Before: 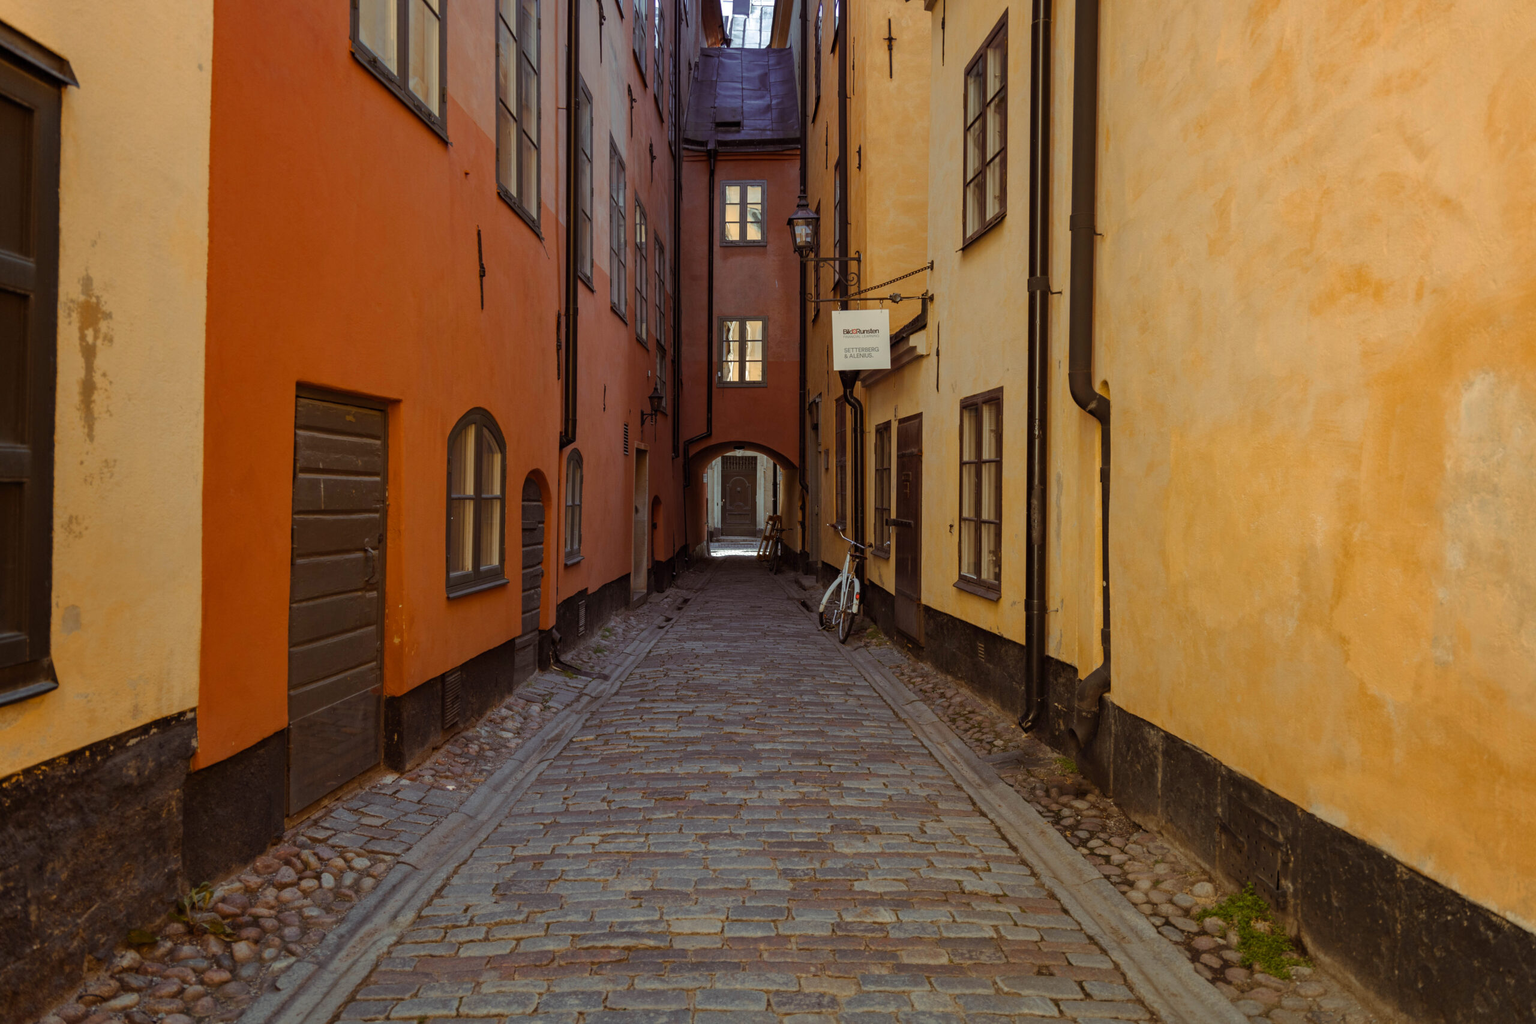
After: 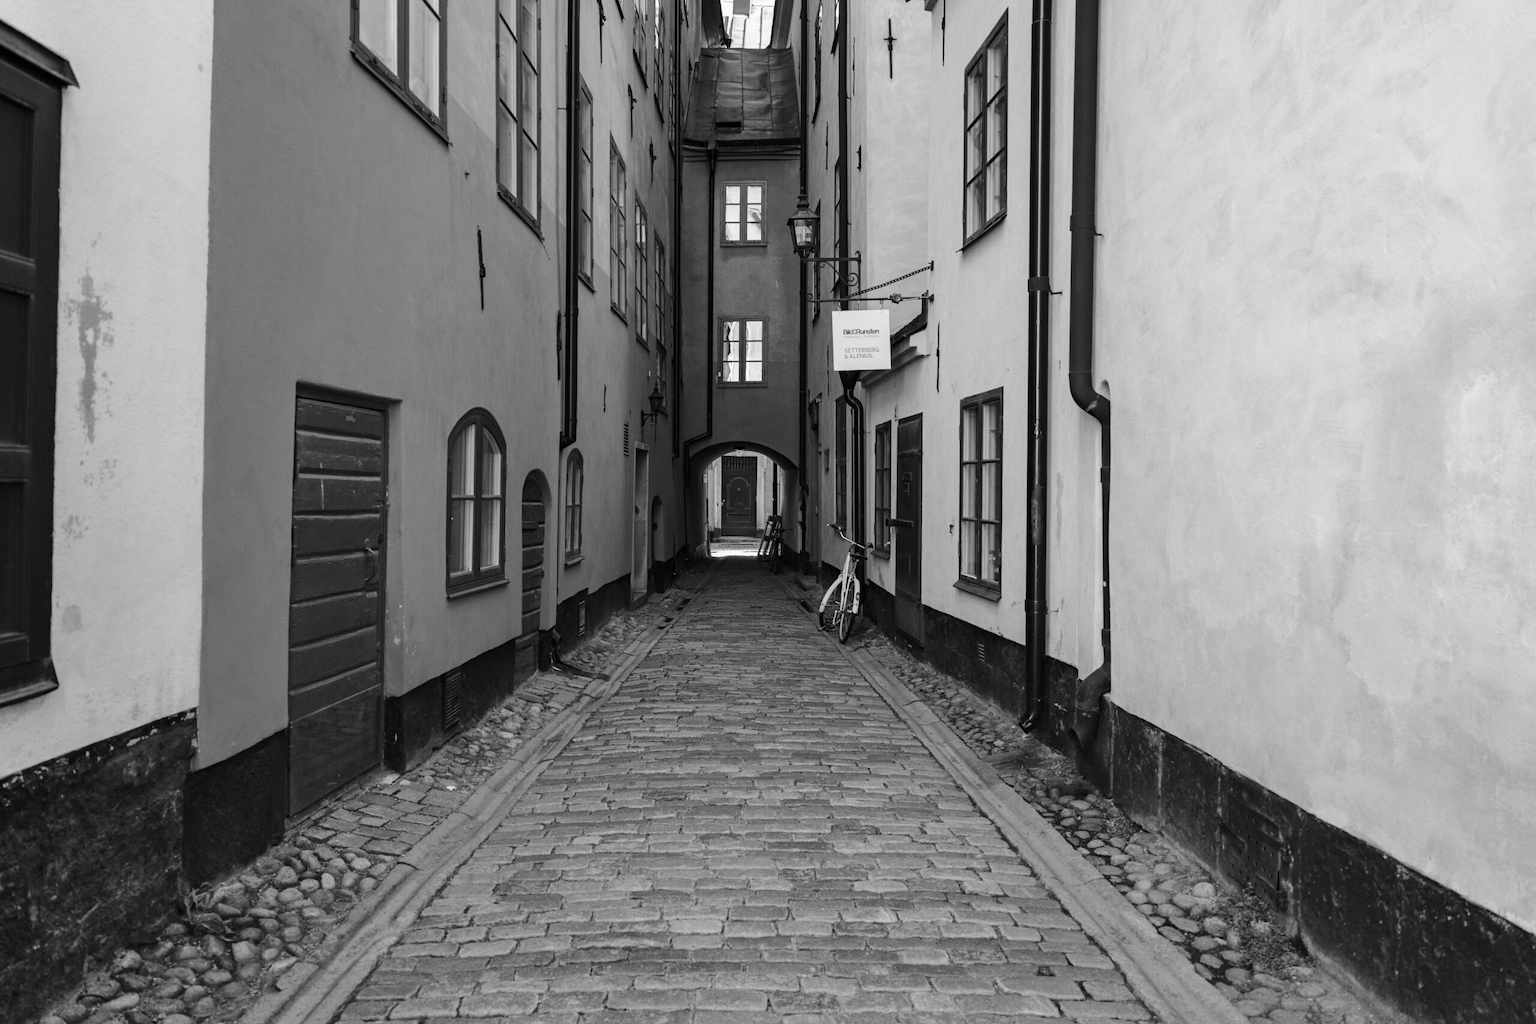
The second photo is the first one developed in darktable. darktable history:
base curve: curves: ch0 [(0, 0) (0.028, 0.03) (0.121, 0.232) (0.46, 0.748) (0.859, 0.968) (1, 1)], preserve colors none
monochrome: a -6.99, b 35.61, size 1.4
